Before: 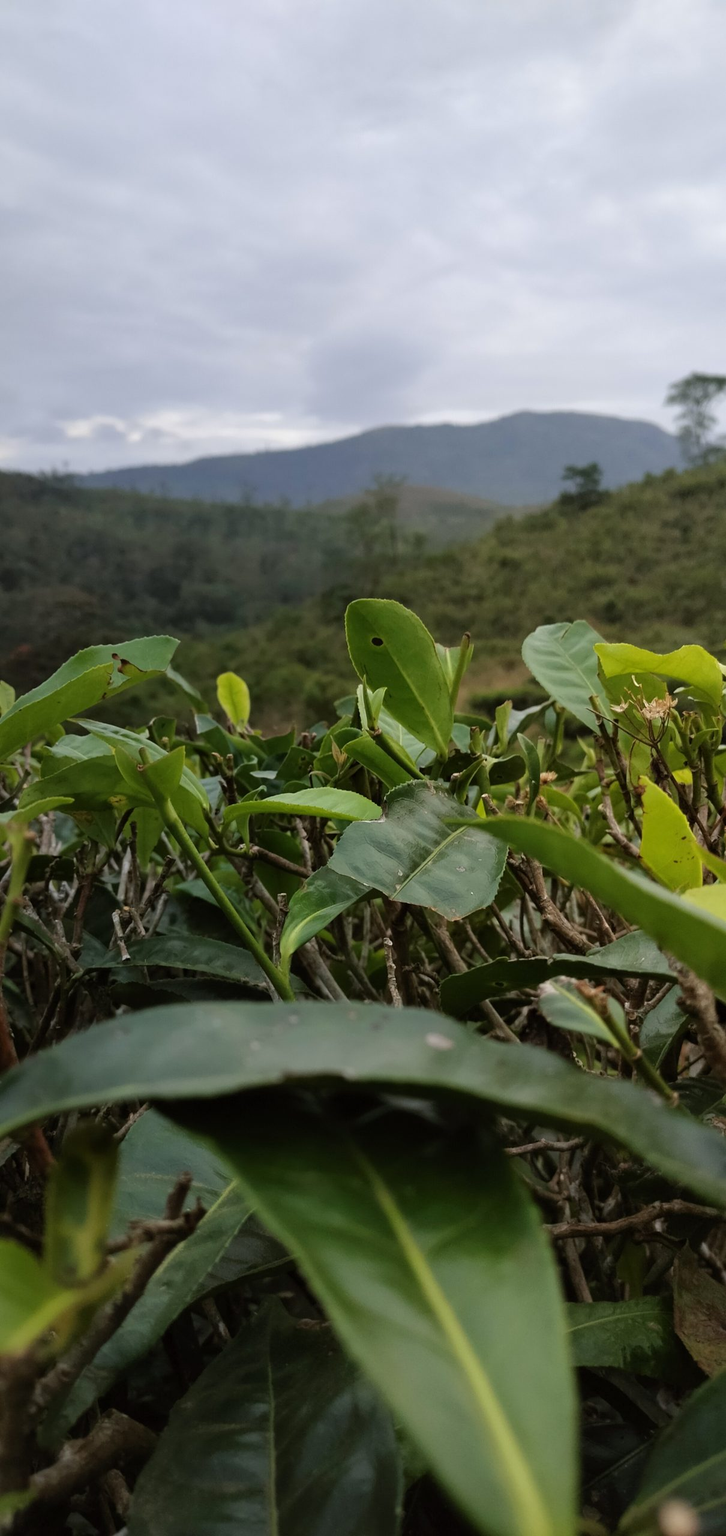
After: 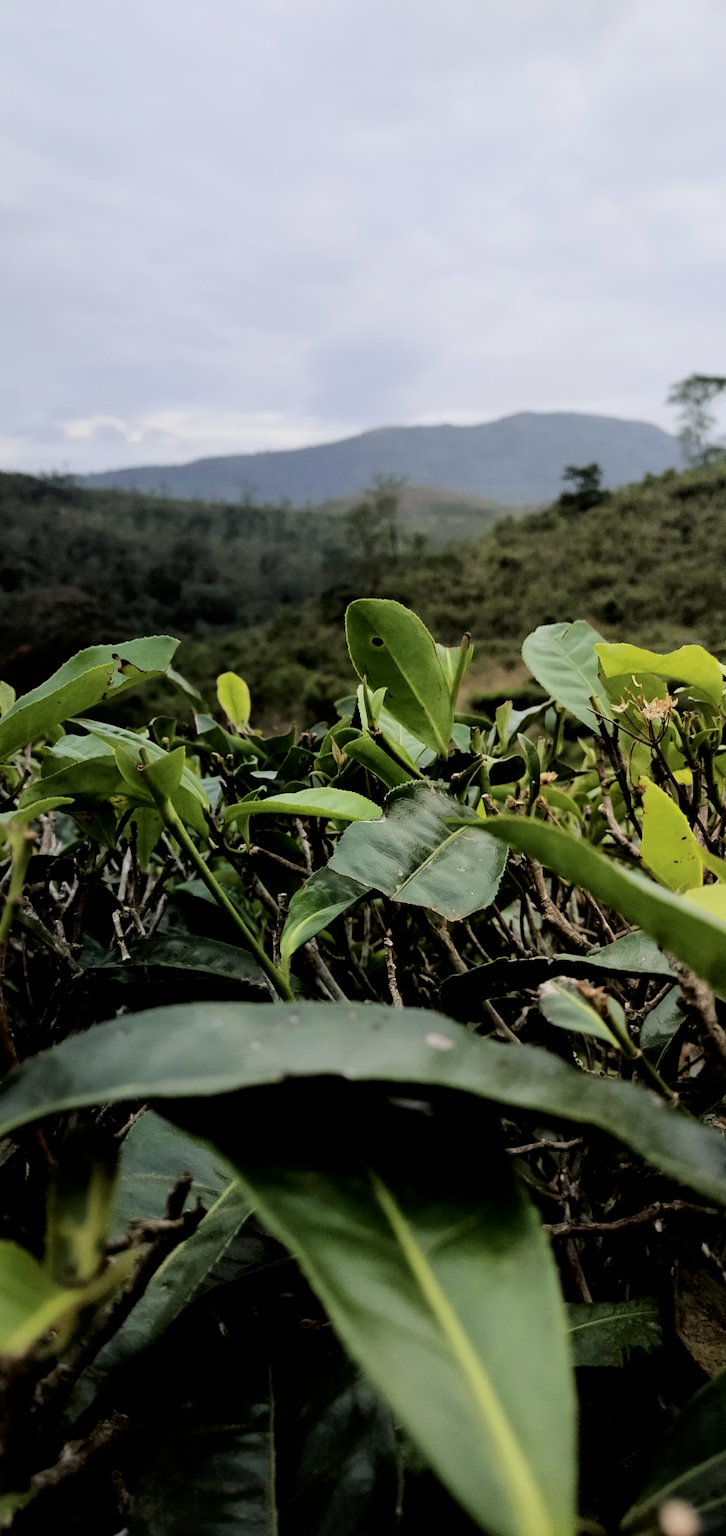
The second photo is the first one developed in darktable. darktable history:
tone curve: curves: ch0 [(0, 0) (0.004, 0.001) (0.133, 0.112) (0.325, 0.362) (0.832, 0.893) (1, 1)], color space Lab, independent channels, preserve colors none
filmic rgb: black relative exposure -5.02 EV, white relative exposure 3.97 EV, hardness 2.9, contrast 1.095, color science v6 (2022)
